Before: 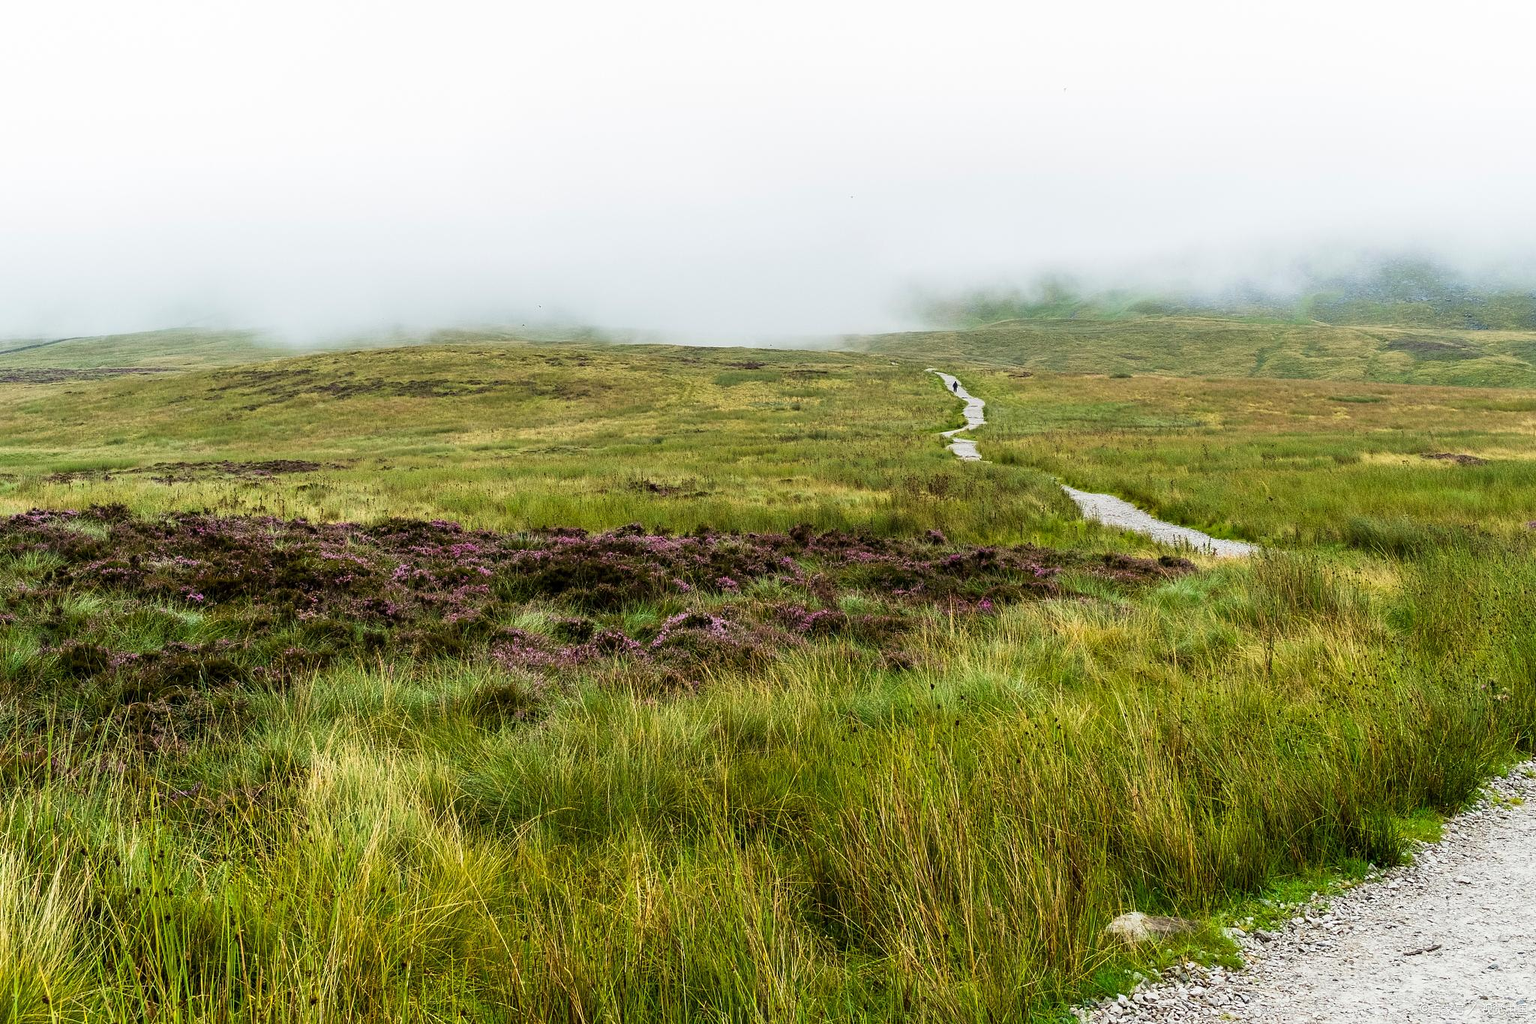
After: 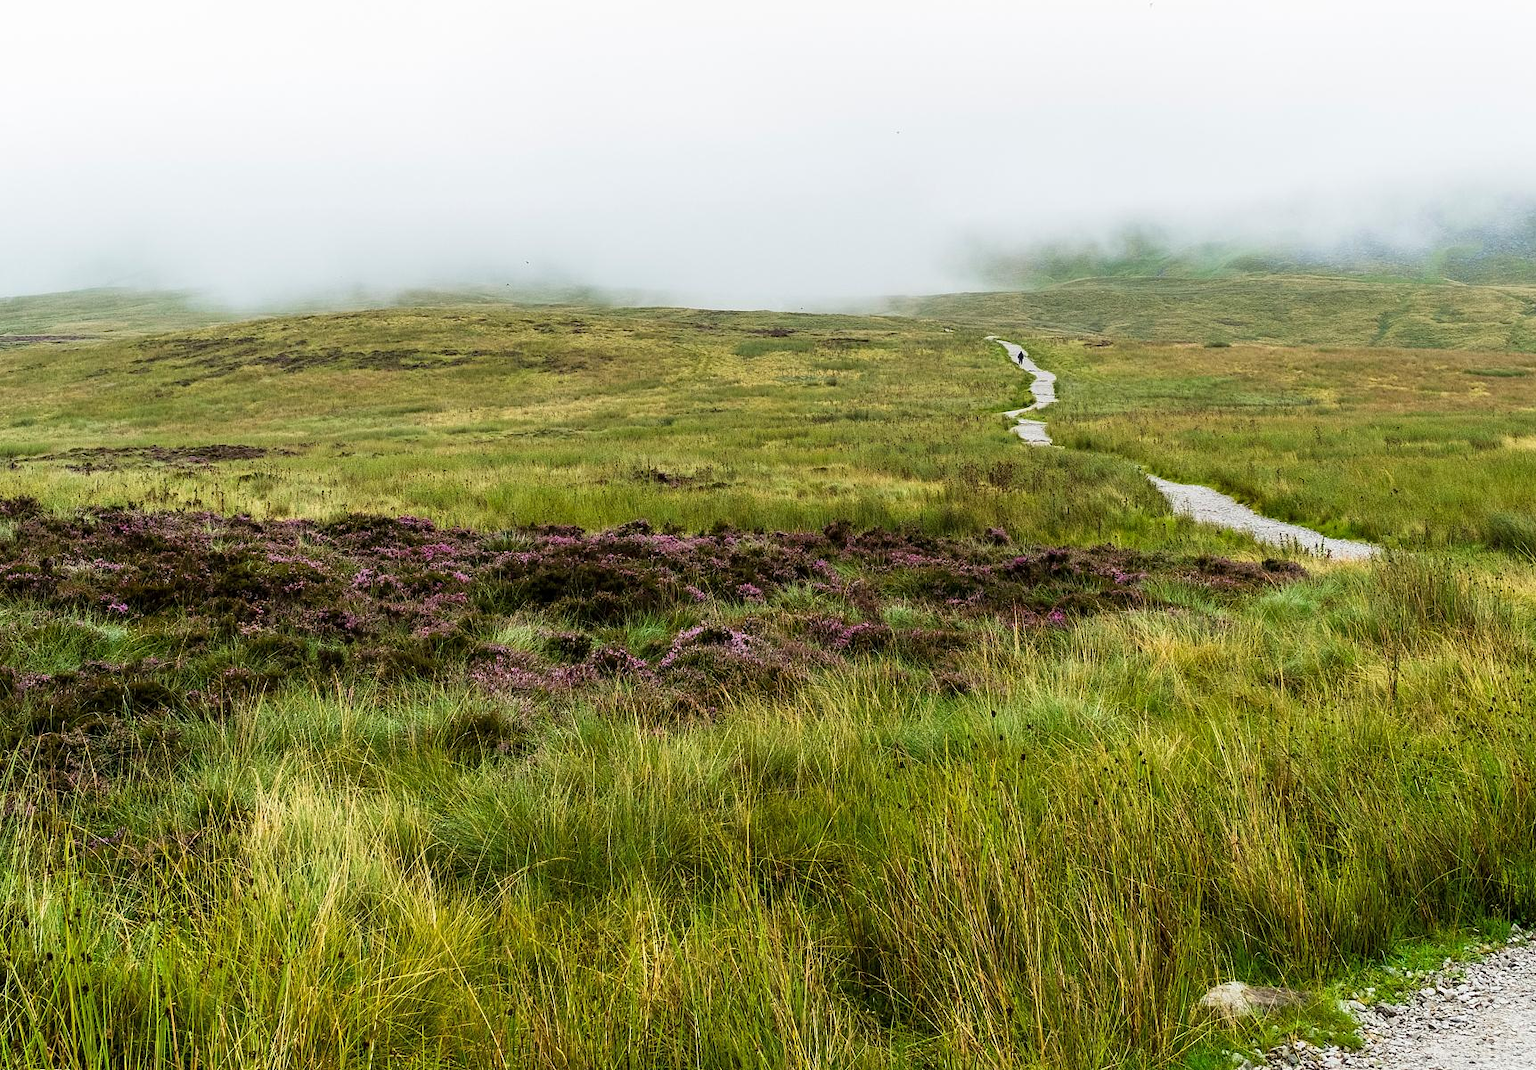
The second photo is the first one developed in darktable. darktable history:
crop: left 6.269%, top 8.364%, right 9.538%, bottom 3.574%
